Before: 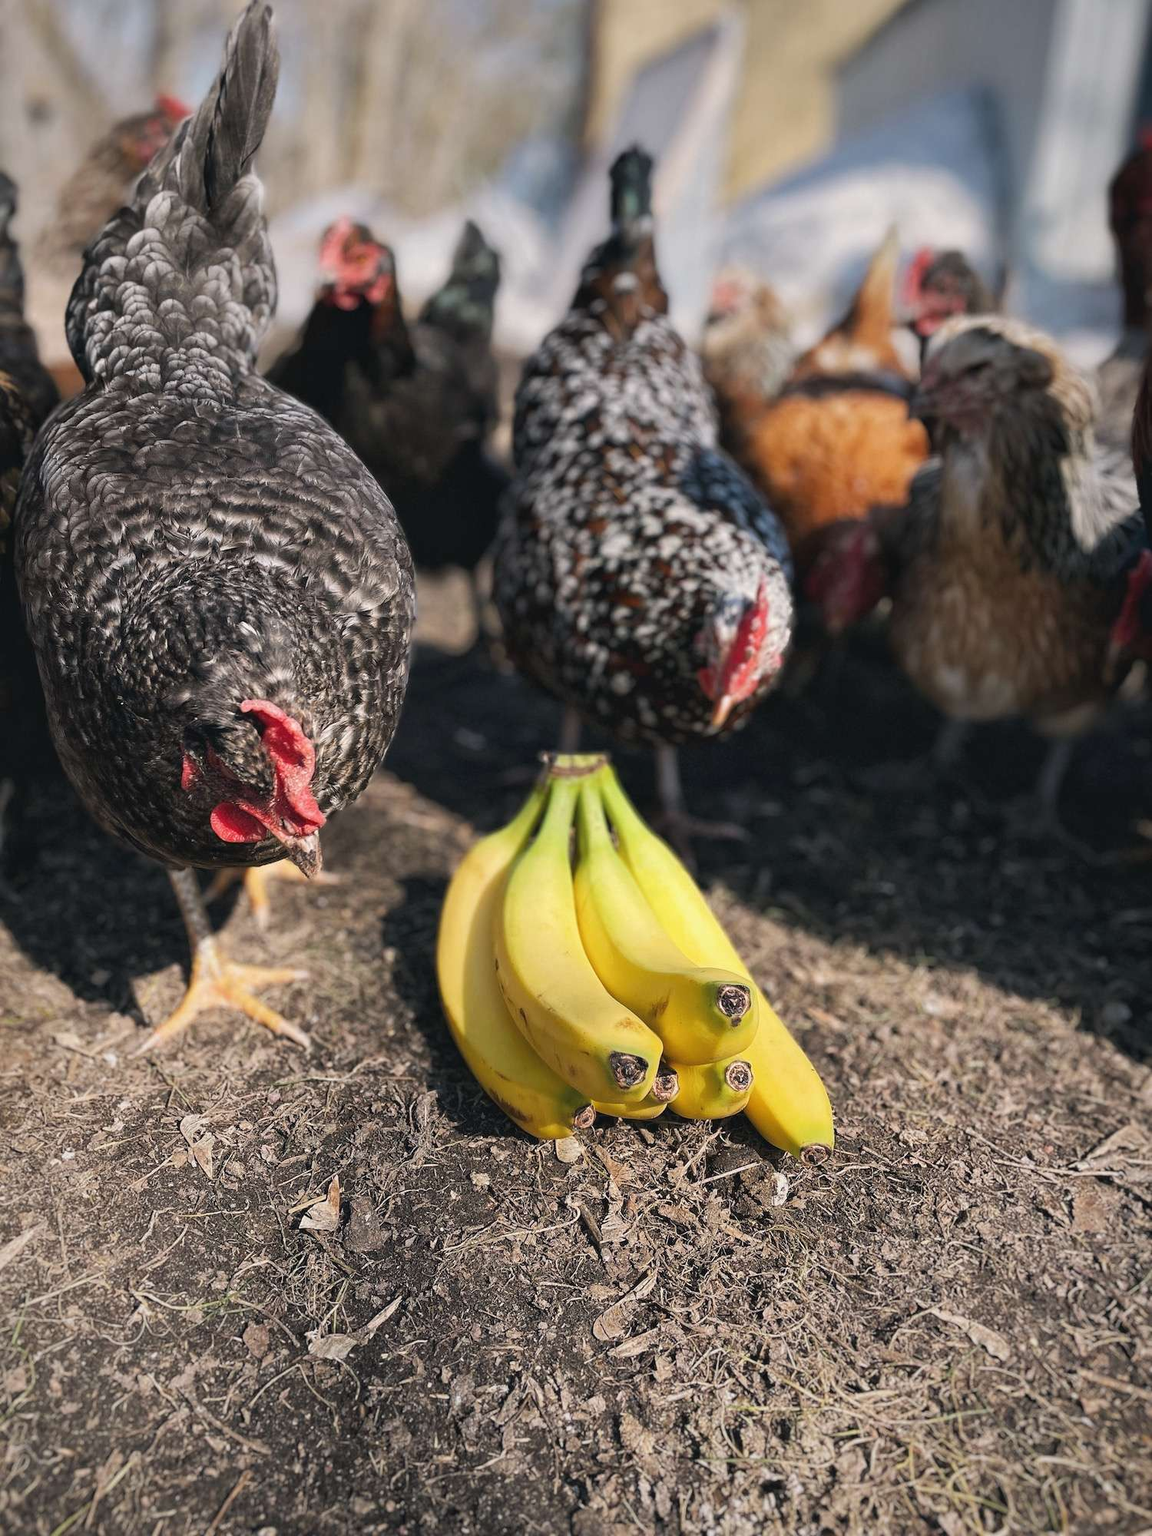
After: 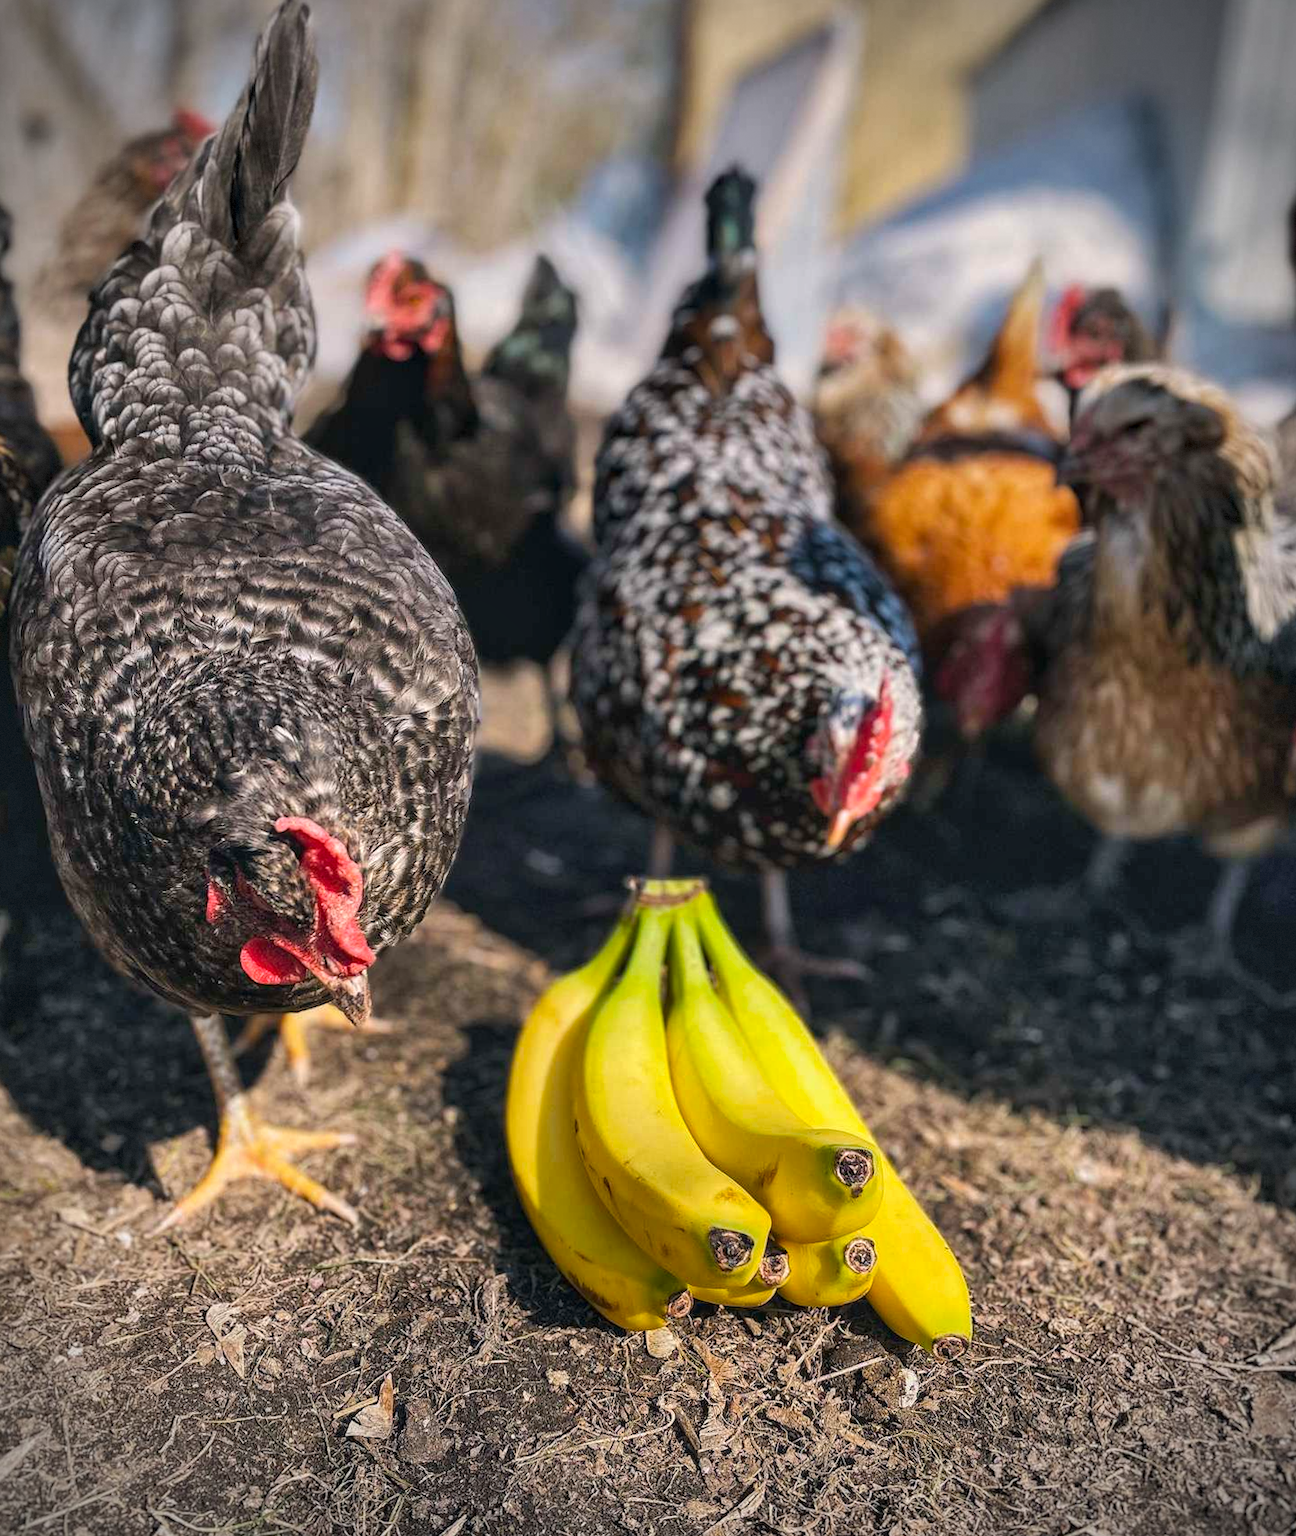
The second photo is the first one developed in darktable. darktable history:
crop and rotate: angle 0.2°, left 0.275%, right 3.127%, bottom 14.18%
vignetting: dithering 8-bit output, unbound false
color balance rgb: linear chroma grading › global chroma 9.31%, global vibrance 41.49%
shadows and highlights: low approximation 0.01, soften with gaussian
local contrast: on, module defaults
